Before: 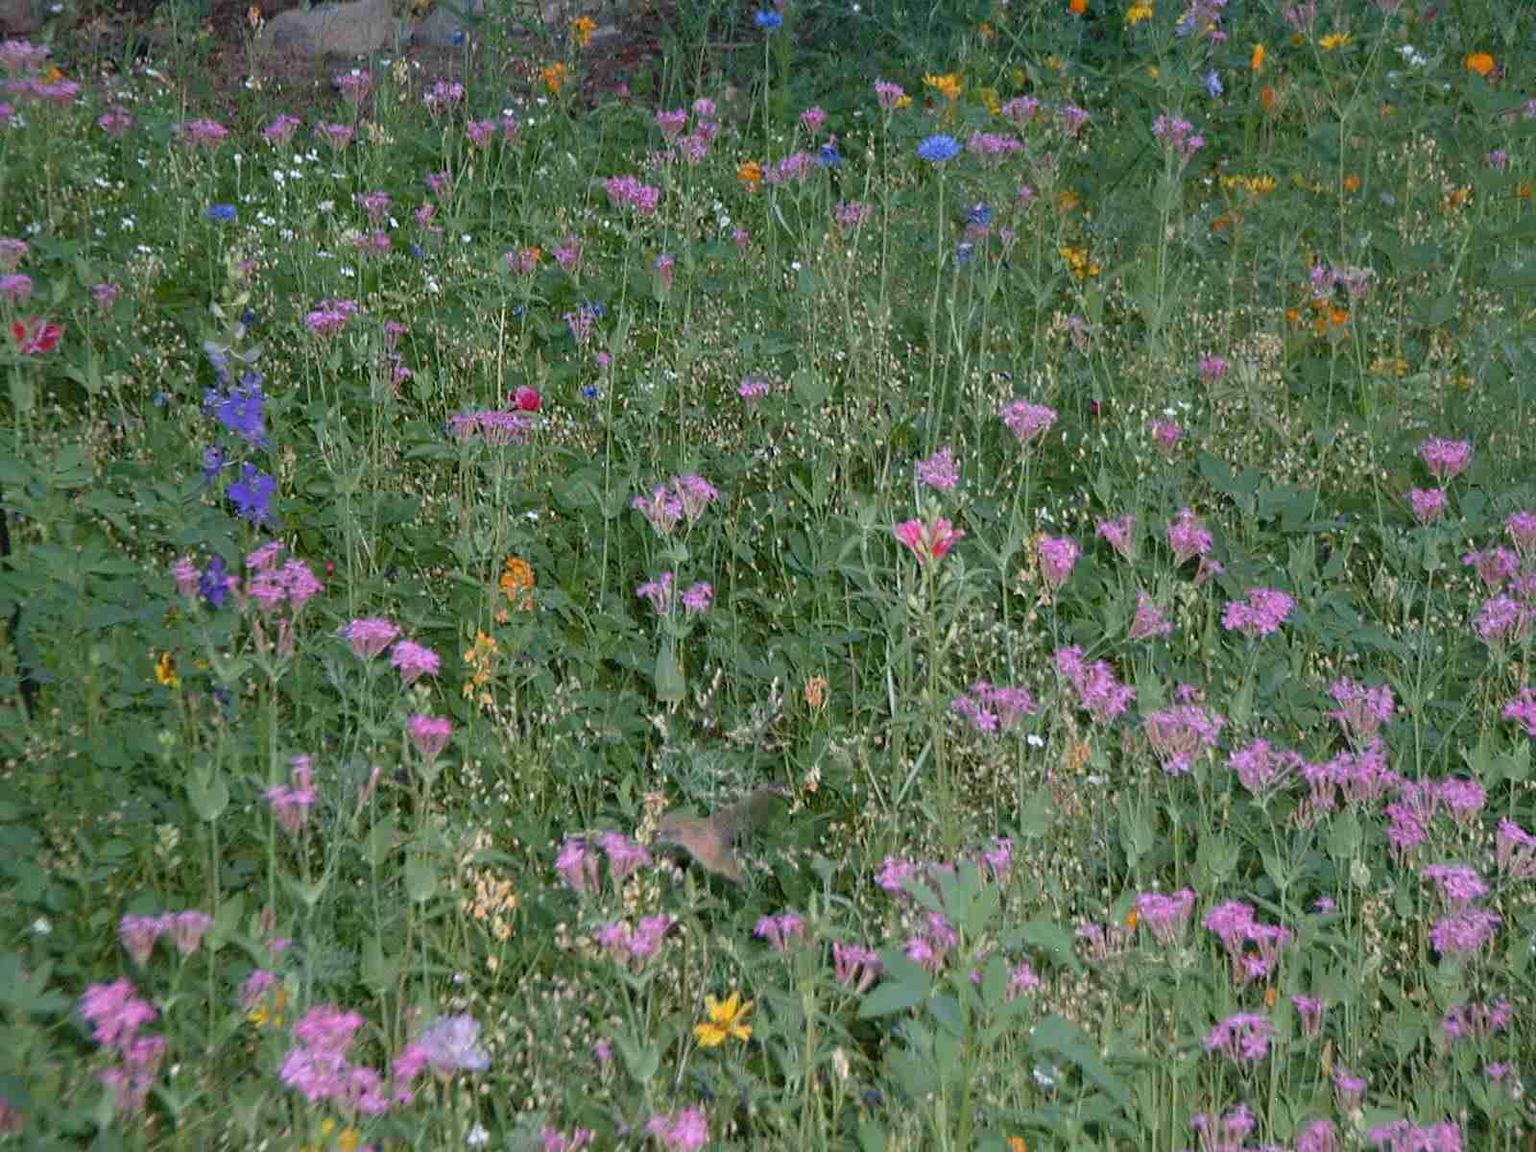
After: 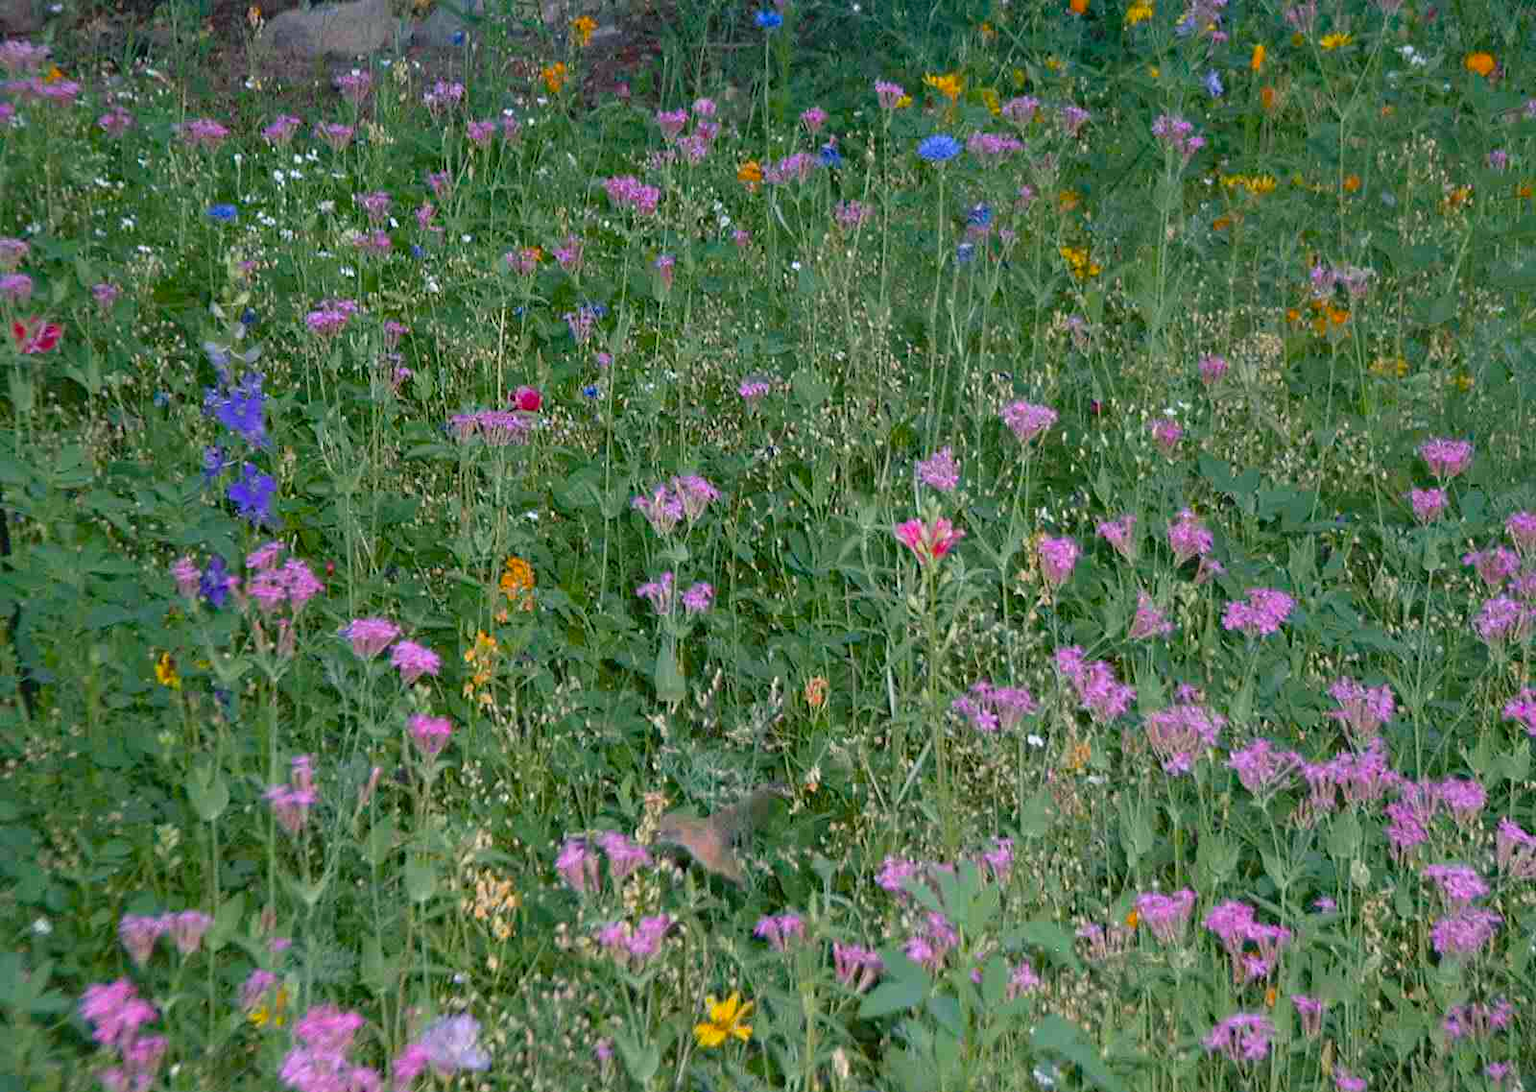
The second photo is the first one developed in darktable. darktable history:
color balance rgb: shadows lift › chroma 2.039%, shadows lift › hue 221.99°, perceptual saturation grading › global saturation 29.746%
crop and rotate: top 0.013%, bottom 5.106%
